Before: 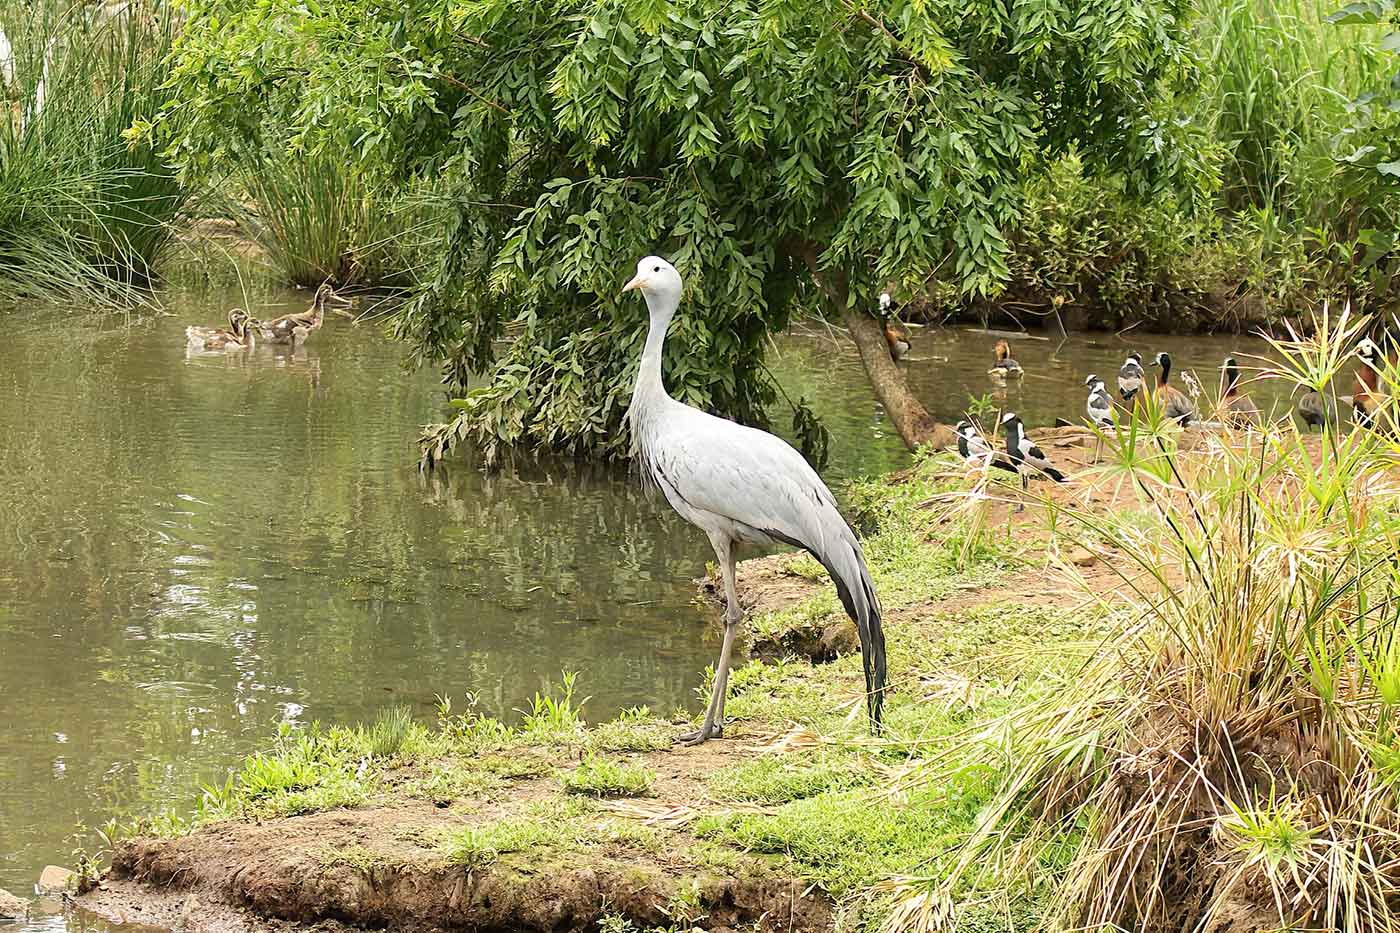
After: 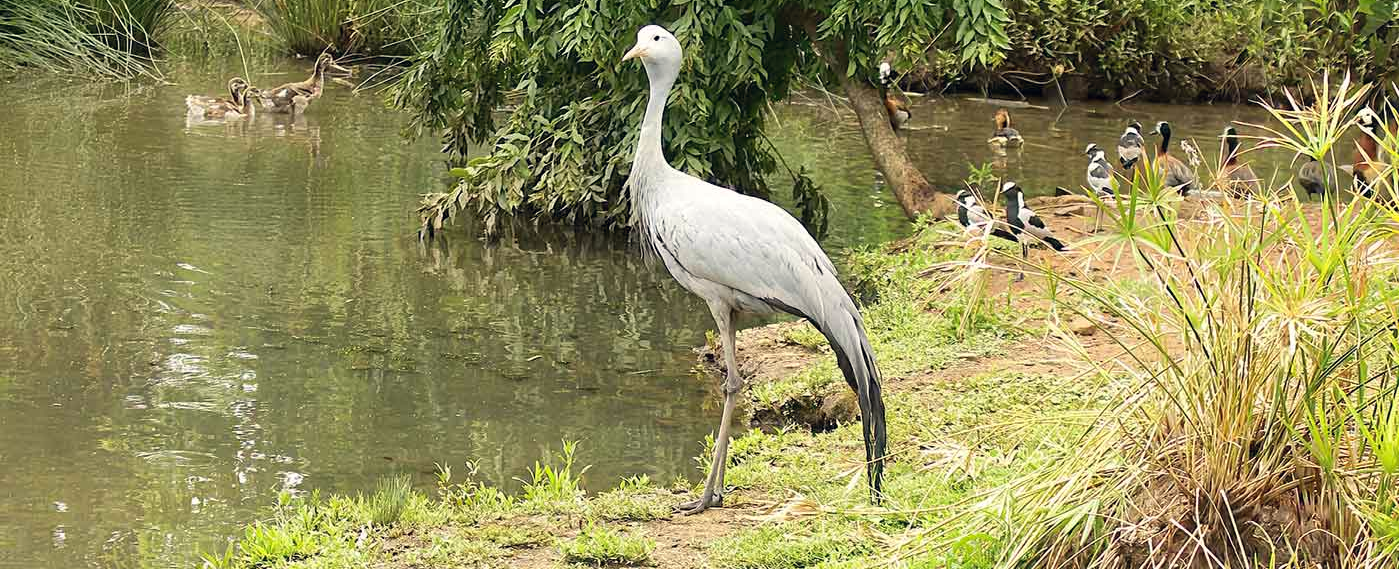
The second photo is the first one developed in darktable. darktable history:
crop and rotate: top 24.953%, bottom 13.978%
color correction: highlights a* 0.306, highlights b* 2.73, shadows a* -0.936, shadows b* -4.59
